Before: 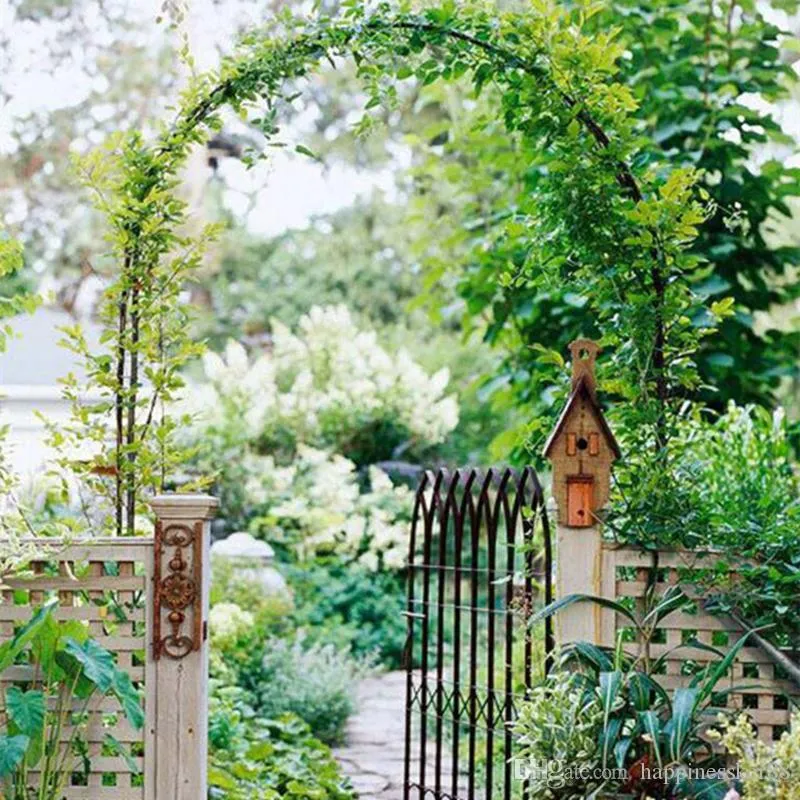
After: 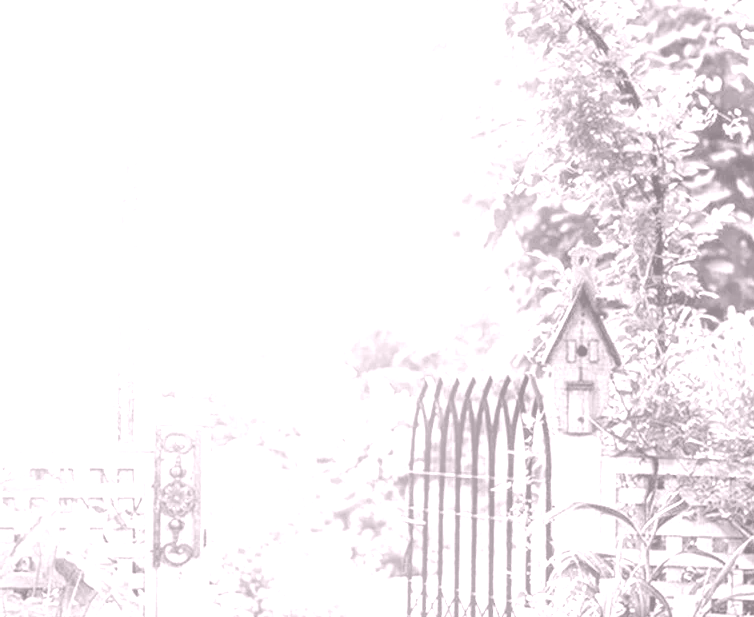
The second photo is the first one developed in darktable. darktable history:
crop and rotate: angle 0.03°, top 11.643%, right 5.651%, bottom 11.189%
colorize: hue 25.2°, saturation 83%, source mix 82%, lightness 79%, version 1
local contrast: on, module defaults
bloom: on, module defaults
